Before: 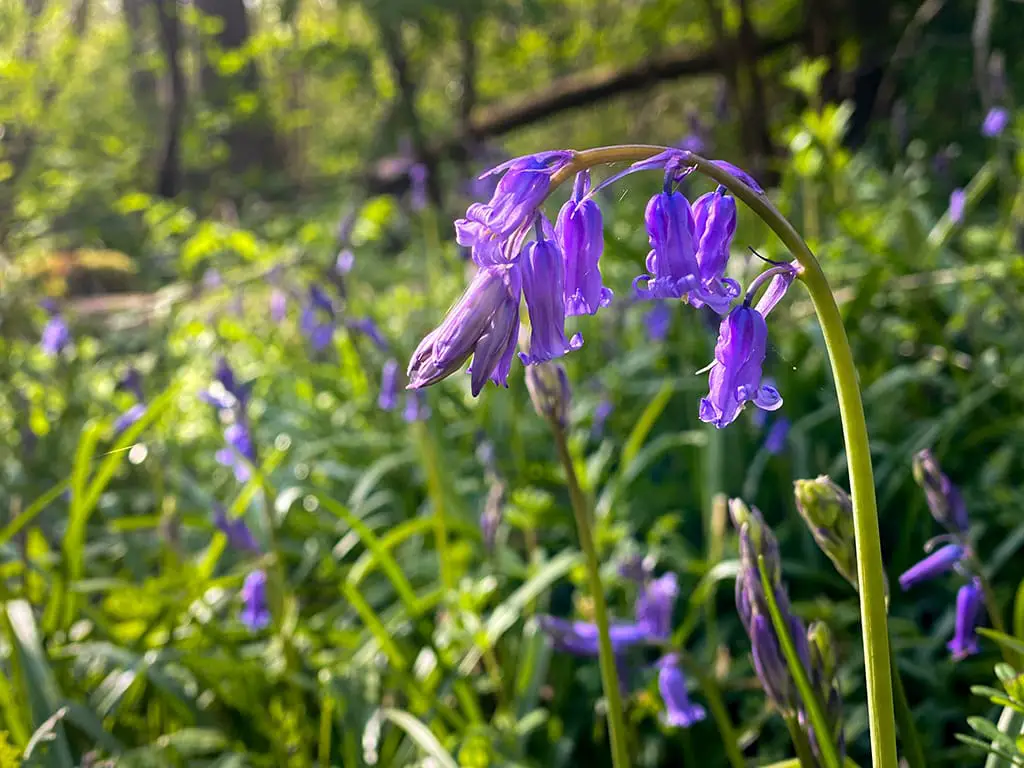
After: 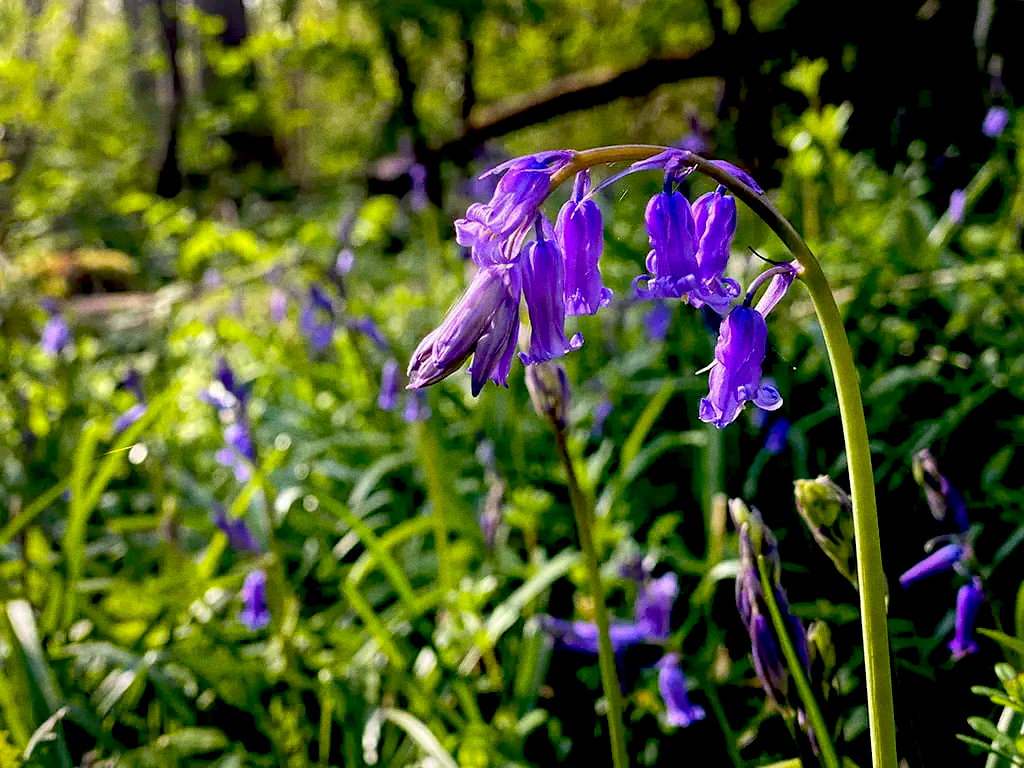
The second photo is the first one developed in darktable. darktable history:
grain: coarseness 0.09 ISO
exposure: black level correction 0.047, exposure 0.013 EV, compensate highlight preservation false
